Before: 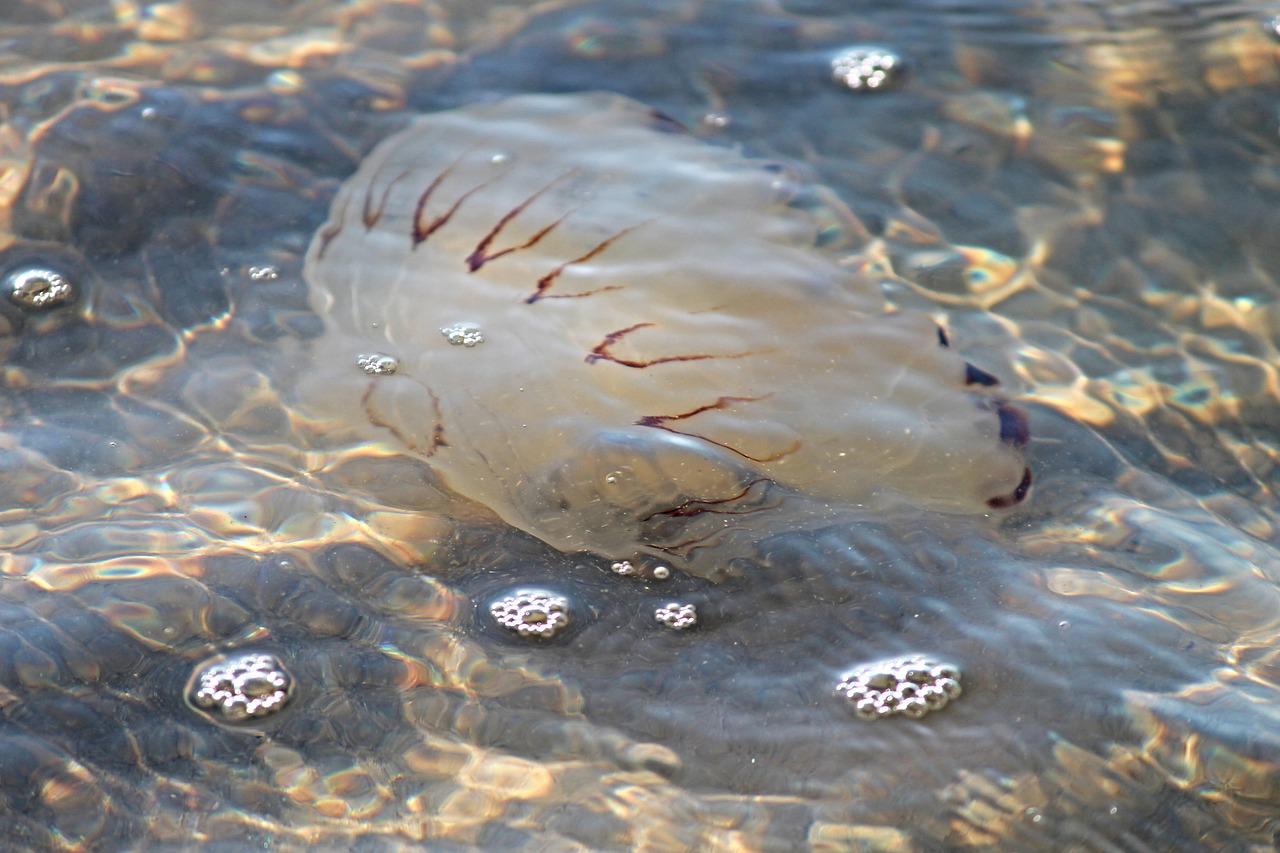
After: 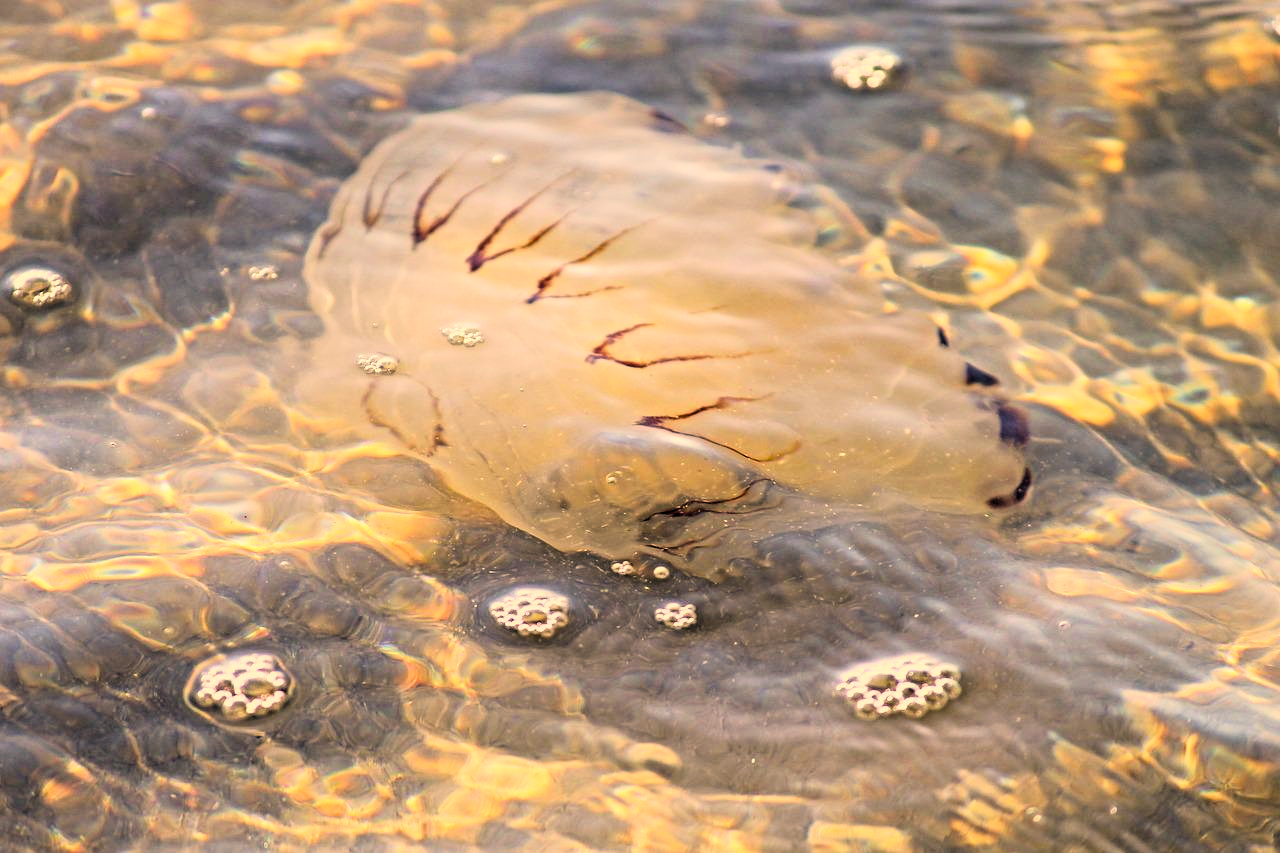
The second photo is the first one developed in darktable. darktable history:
color correction: highlights a* 15, highlights b* 31.55
local contrast: mode bilateral grid, contrast 10, coarseness 25, detail 115%, midtone range 0.2
tone curve: curves: ch0 [(0, 0) (0.082, 0.02) (0.129, 0.078) (0.275, 0.301) (0.67, 0.809) (1, 1)], color space Lab, linked channels, preserve colors none
